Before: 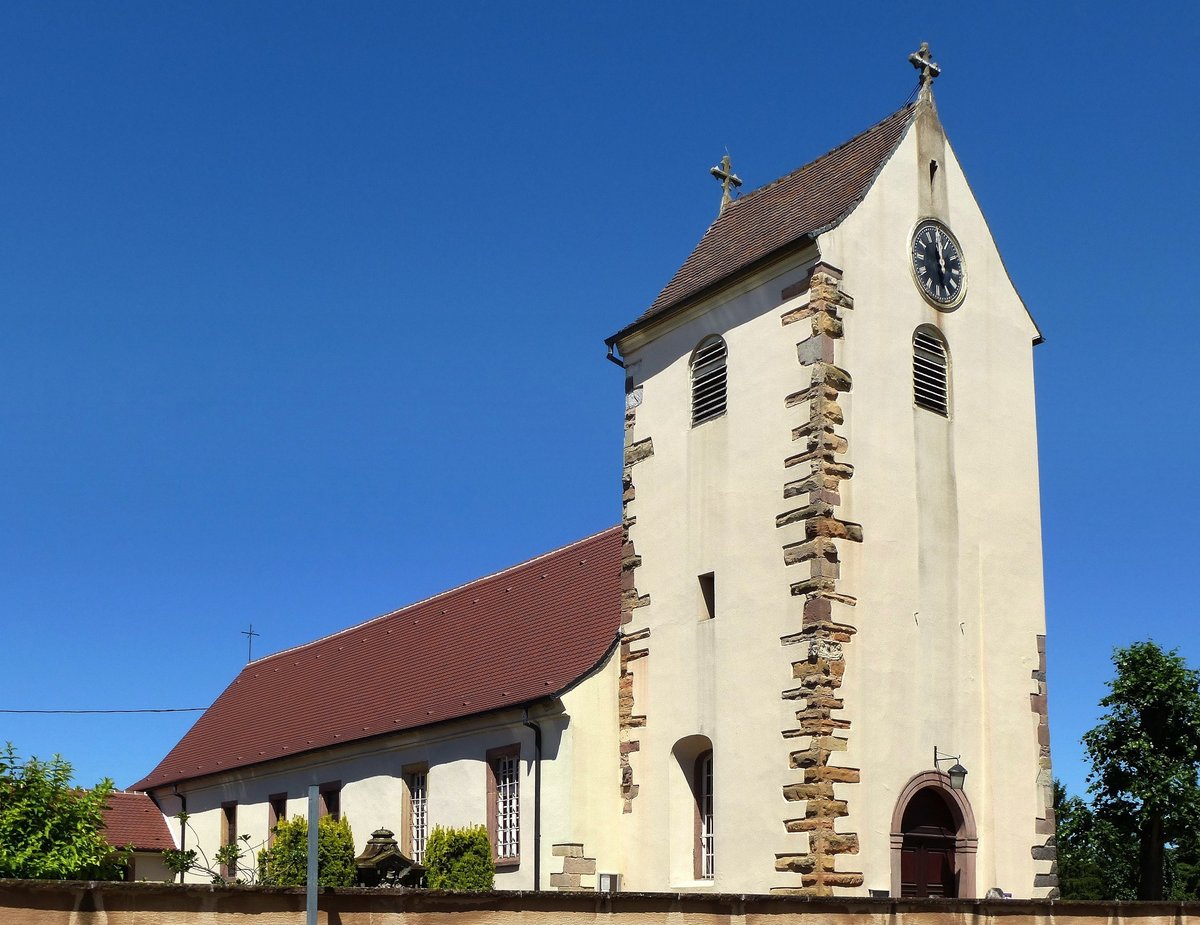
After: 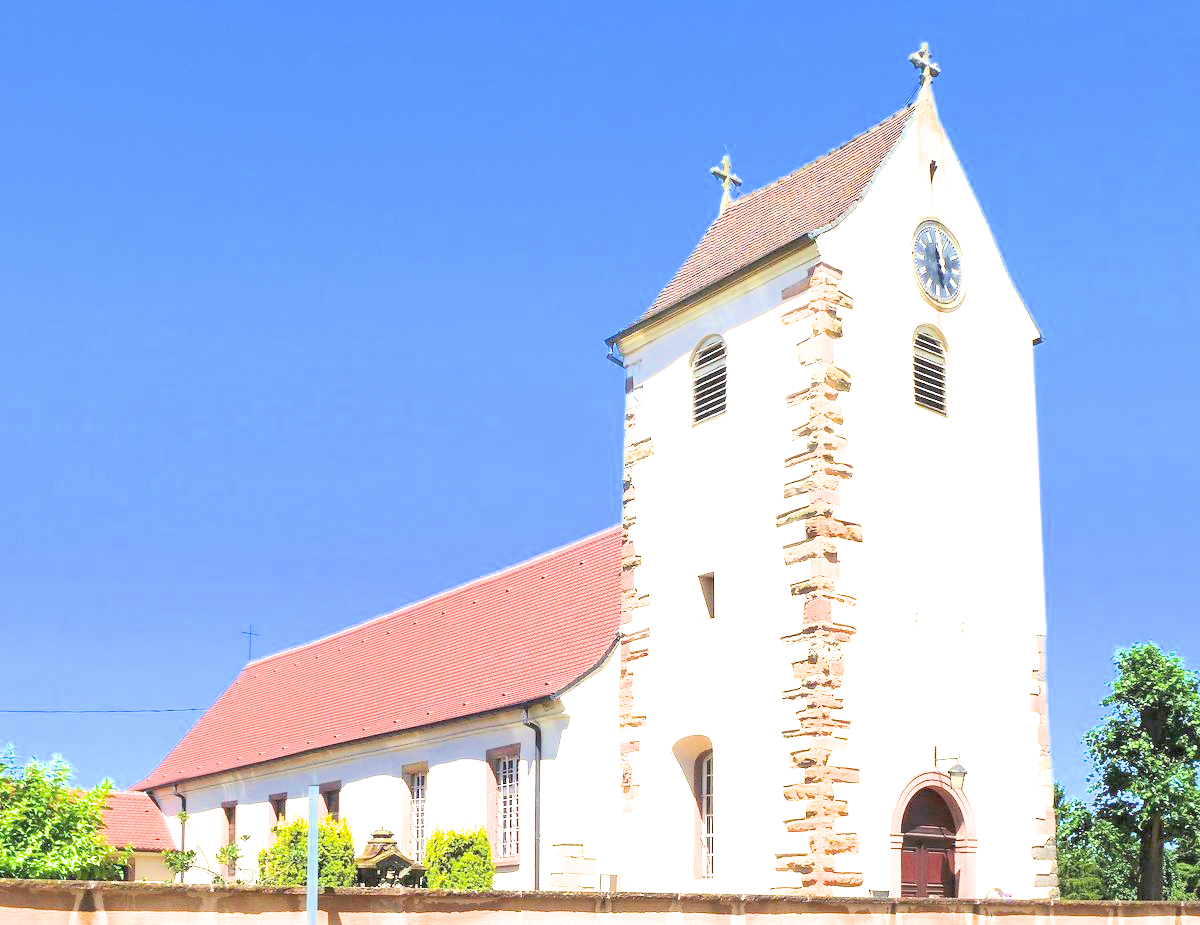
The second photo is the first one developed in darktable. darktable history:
tone curve: curves: ch0 [(0, 0.042) (0.129, 0.18) (0.501, 0.497) (1, 1)], color space Lab, independent channels, preserve colors none
exposure: black level correction 0, exposure 4.097 EV, compensate highlight preservation false
filmic rgb: middle gray luminance 29.89%, black relative exposure -8.94 EV, white relative exposure 7.01 EV, threshold 2.97 EV, target black luminance 0%, hardness 2.96, latitude 2.98%, contrast 0.963, highlights saturation mix 4.91%, shadows ↔ highlights balance 11.46%, color science v6 (2022), enable highlight reconstruction true
